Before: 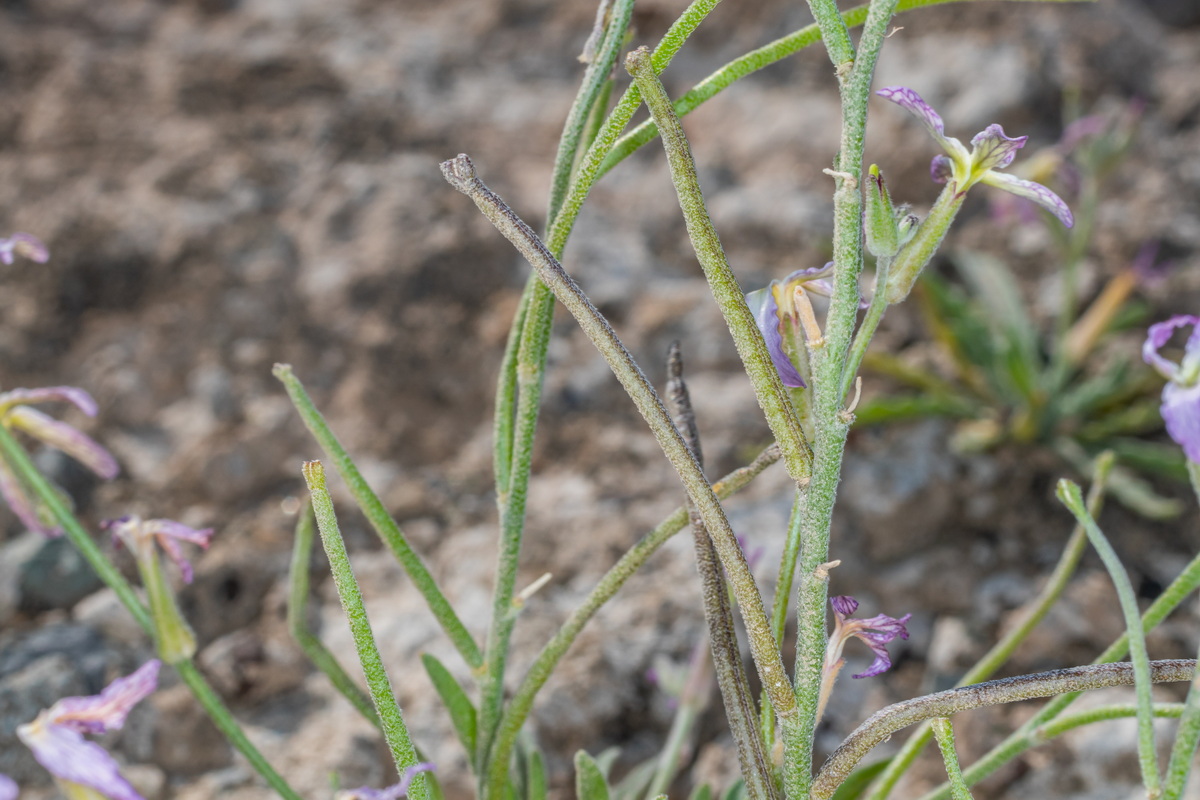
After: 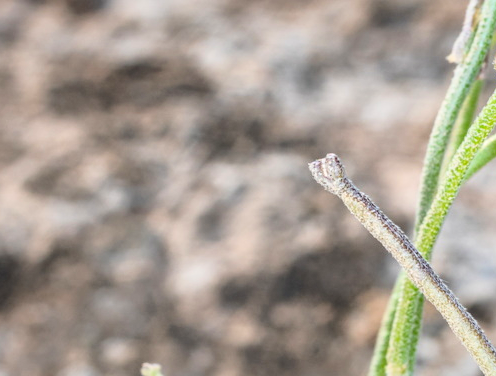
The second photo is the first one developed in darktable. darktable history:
local contrast: mode bilateral grid, contrast 21, coarseness 49, detail 119%, midtone range 0.2
crop and rotate: left 10.922%, top 0.096%, right 47.741%, bottom 52.887%
base curve: curves: ch0 [(0, 0) (0.028, 0.03) (0.121, 0.232) (0.46, 0.748) (0.859, 0.968) (1, 1)]
